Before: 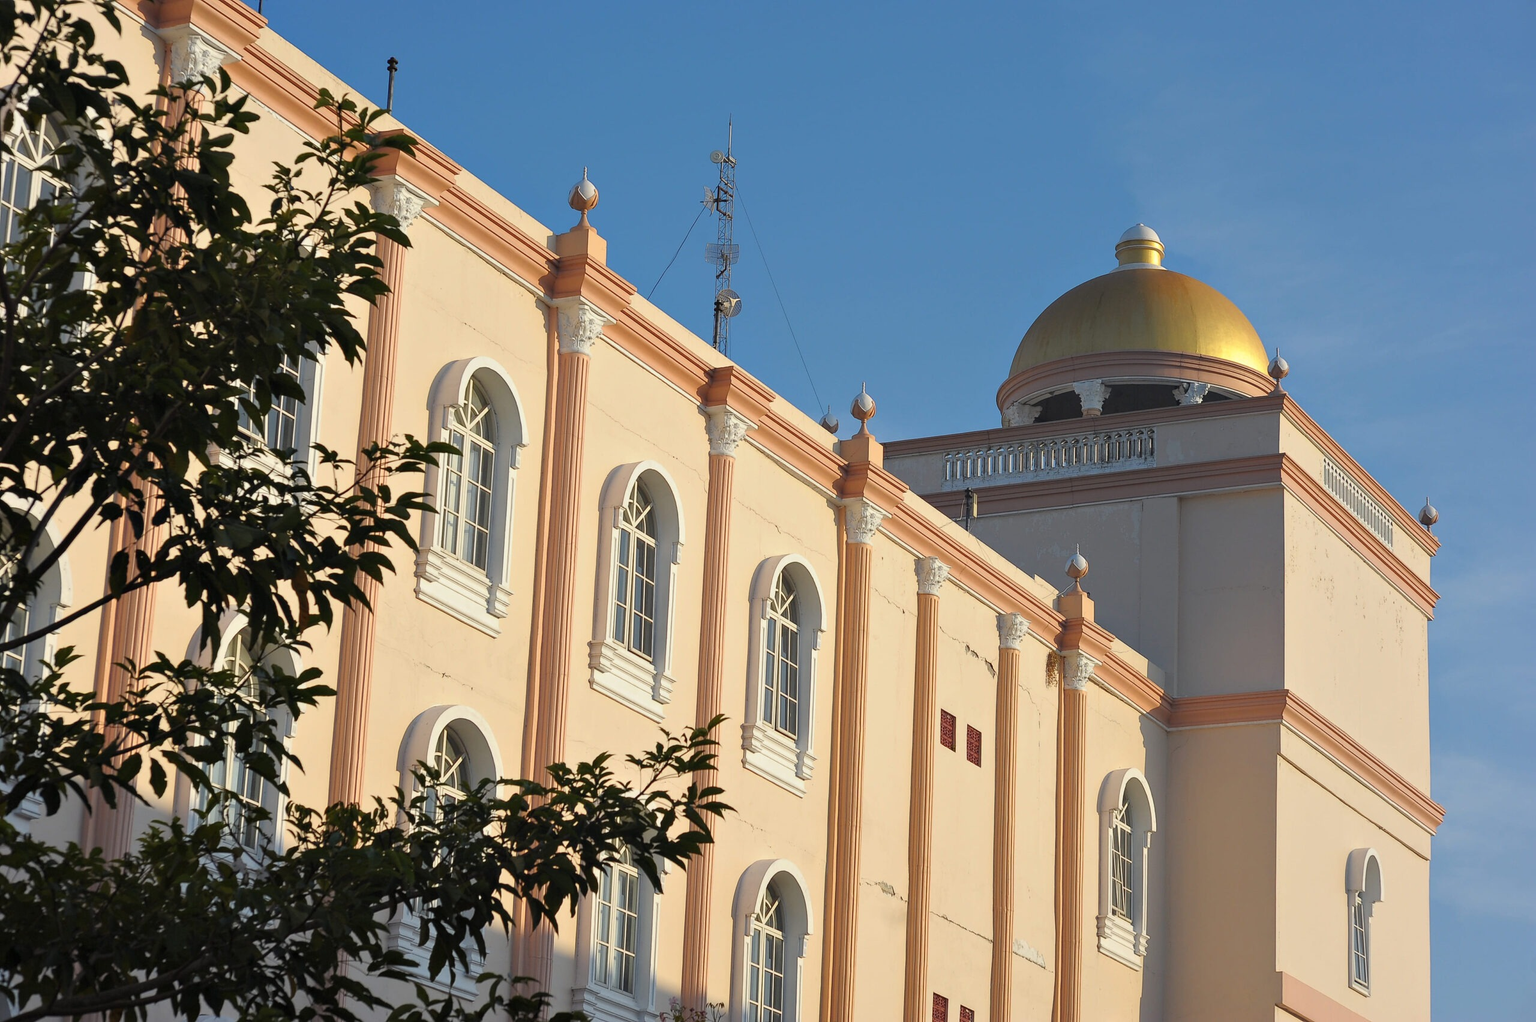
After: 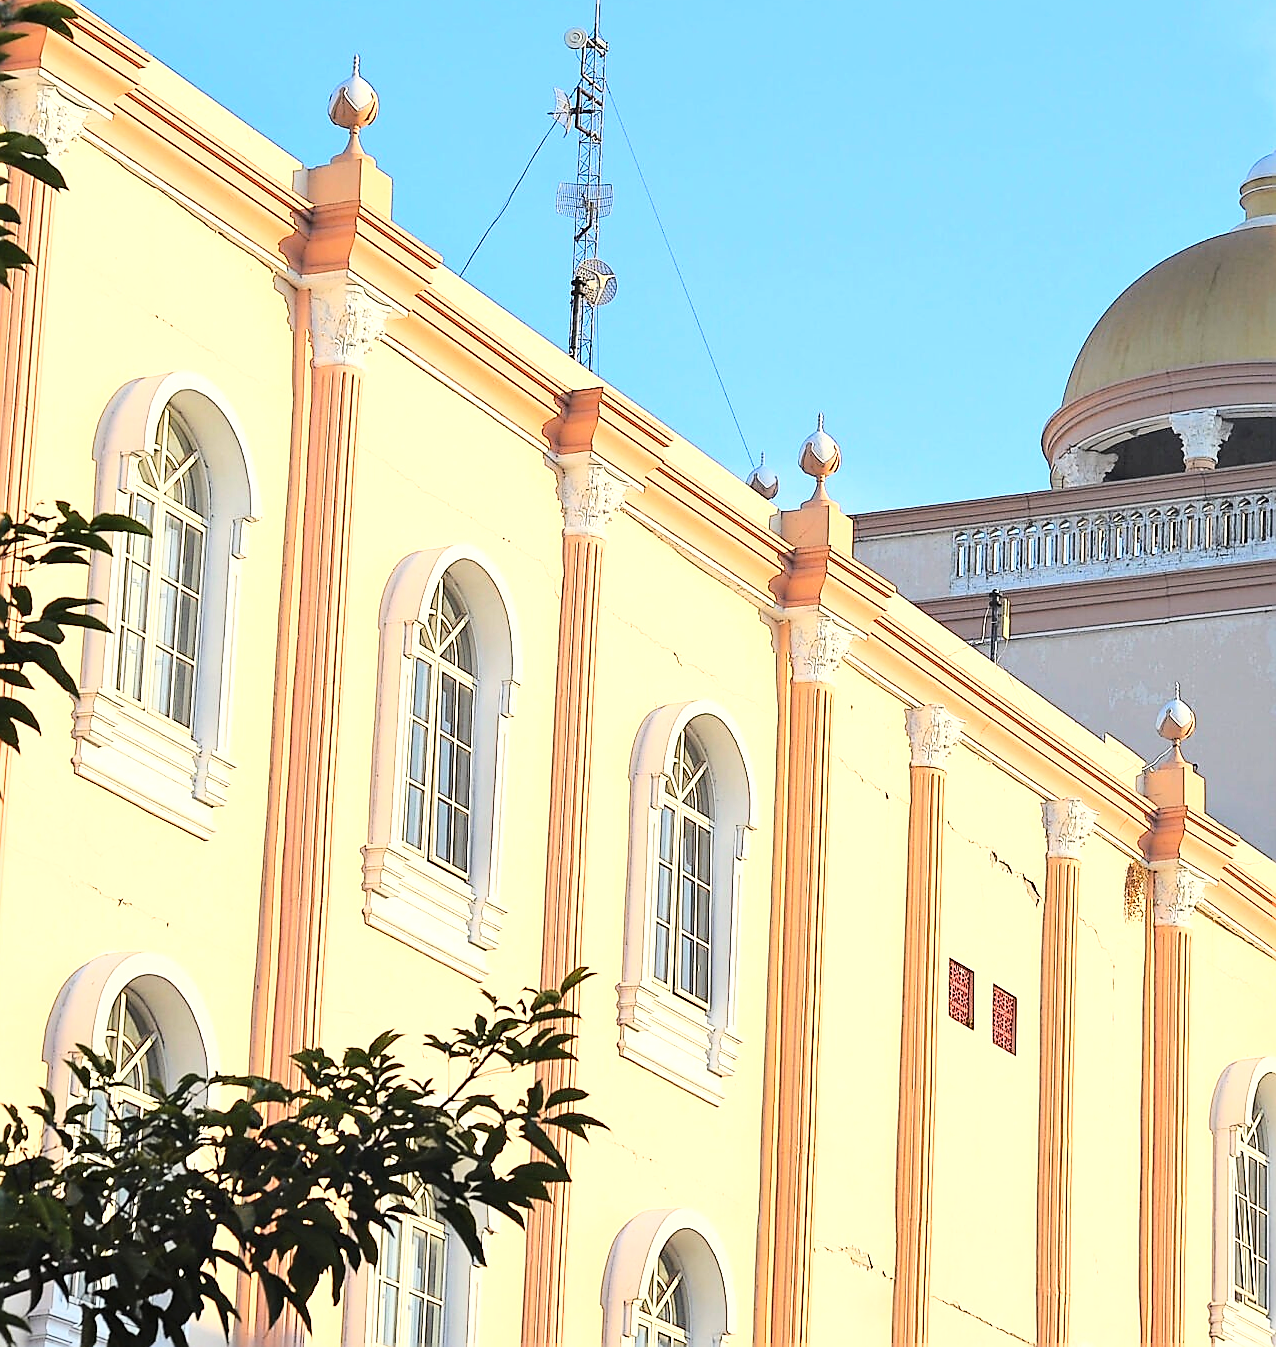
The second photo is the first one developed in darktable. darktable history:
base curve: curves: ch0 [(0, 0) (0.028, 0.03) (0.121, 0.232) (0.46, 0.748) (0.859, 0.968) (1, 1)]
crop and rotate: angle 0.024°, left 24.194%, top 13.111%, right 25.901%, bottom 7.729%
sharpen: radius 1.361, amount 1.252, threshold 0.811
exposure: black level correction 0, exposure 0.891 EV, compensate highlight preservation false
